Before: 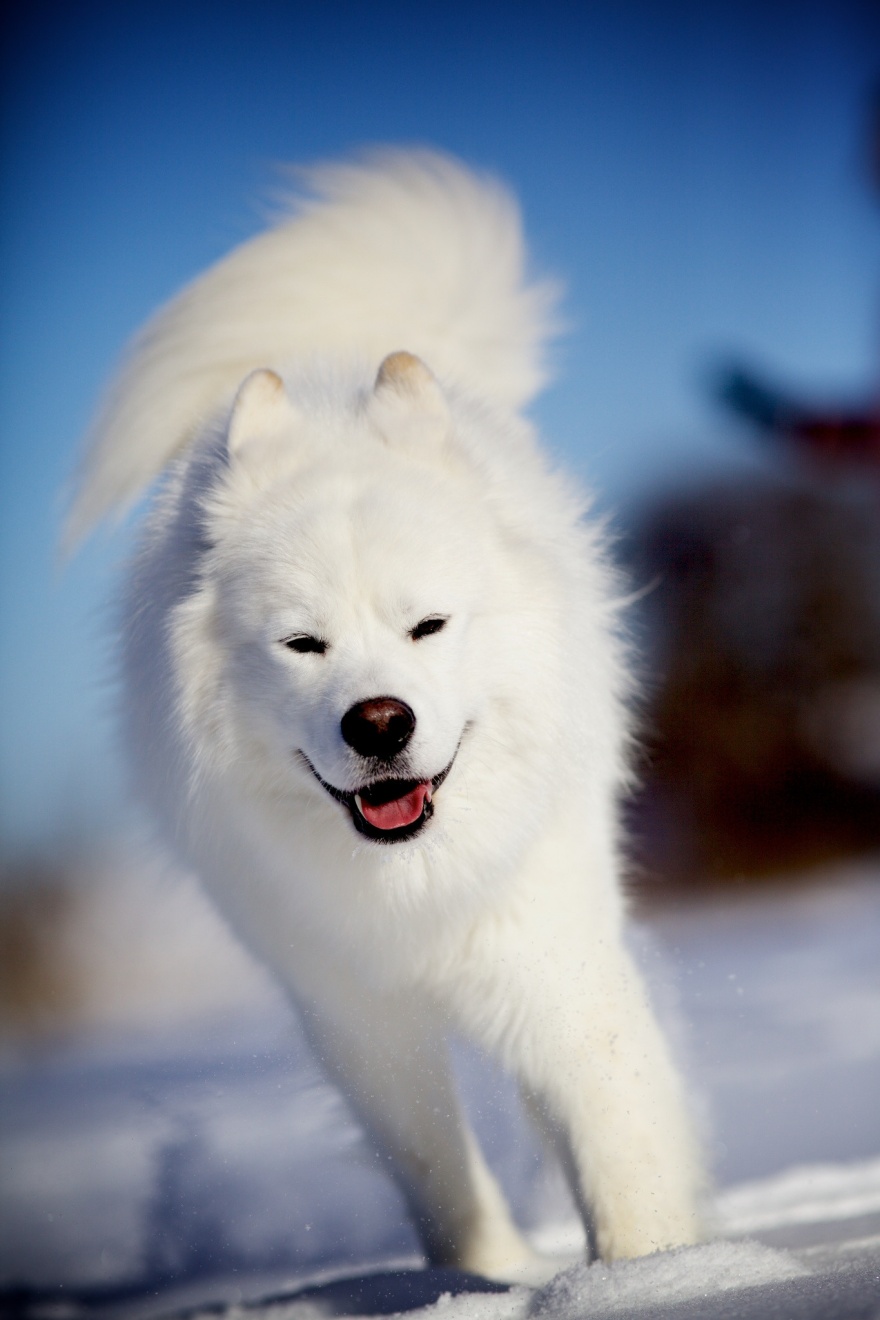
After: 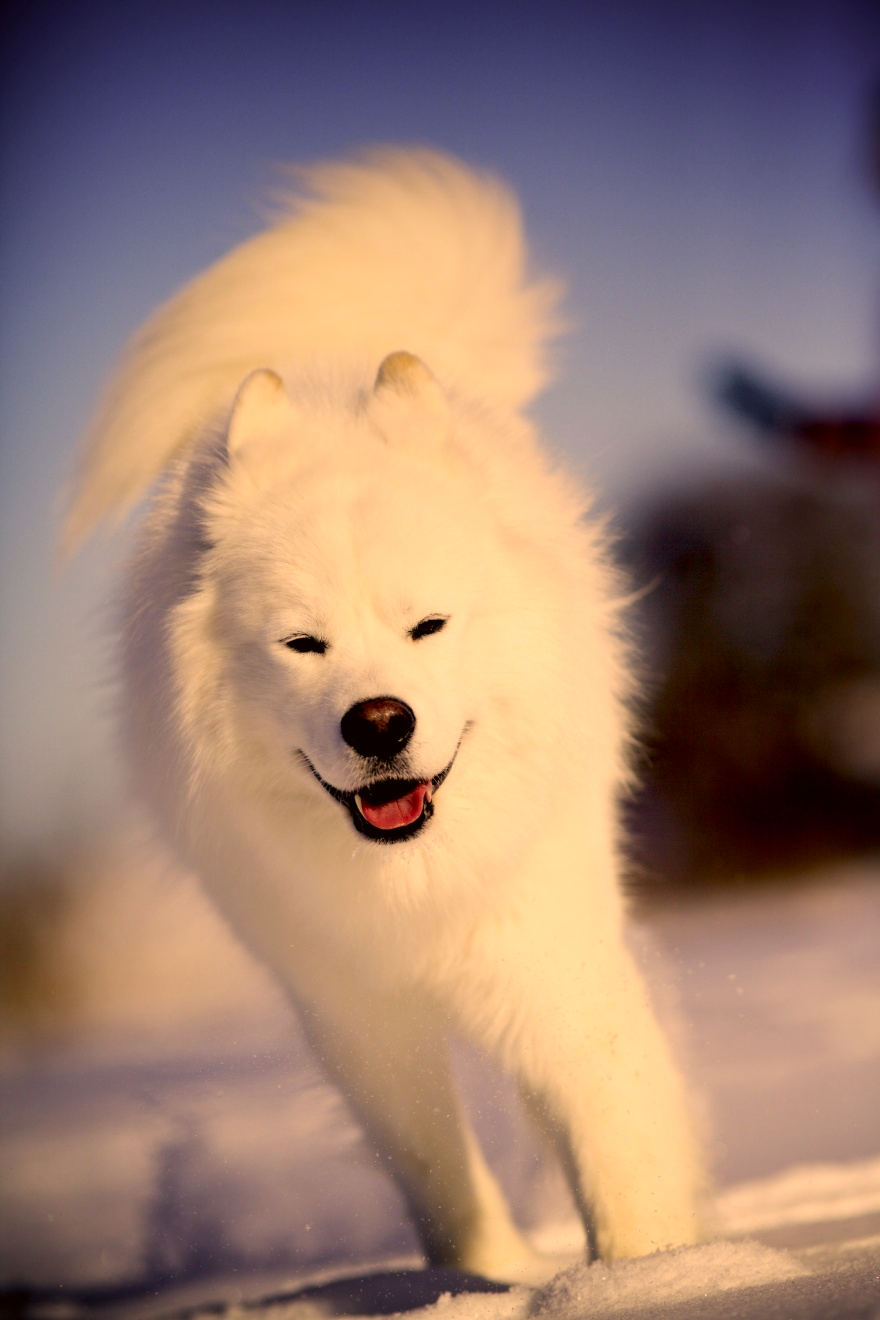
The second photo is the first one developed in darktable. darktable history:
color correction: highlights a* 18.23, highlights b* 35.81, shadows a* 1.6, shadows b* 6.71, saturation 1.02
